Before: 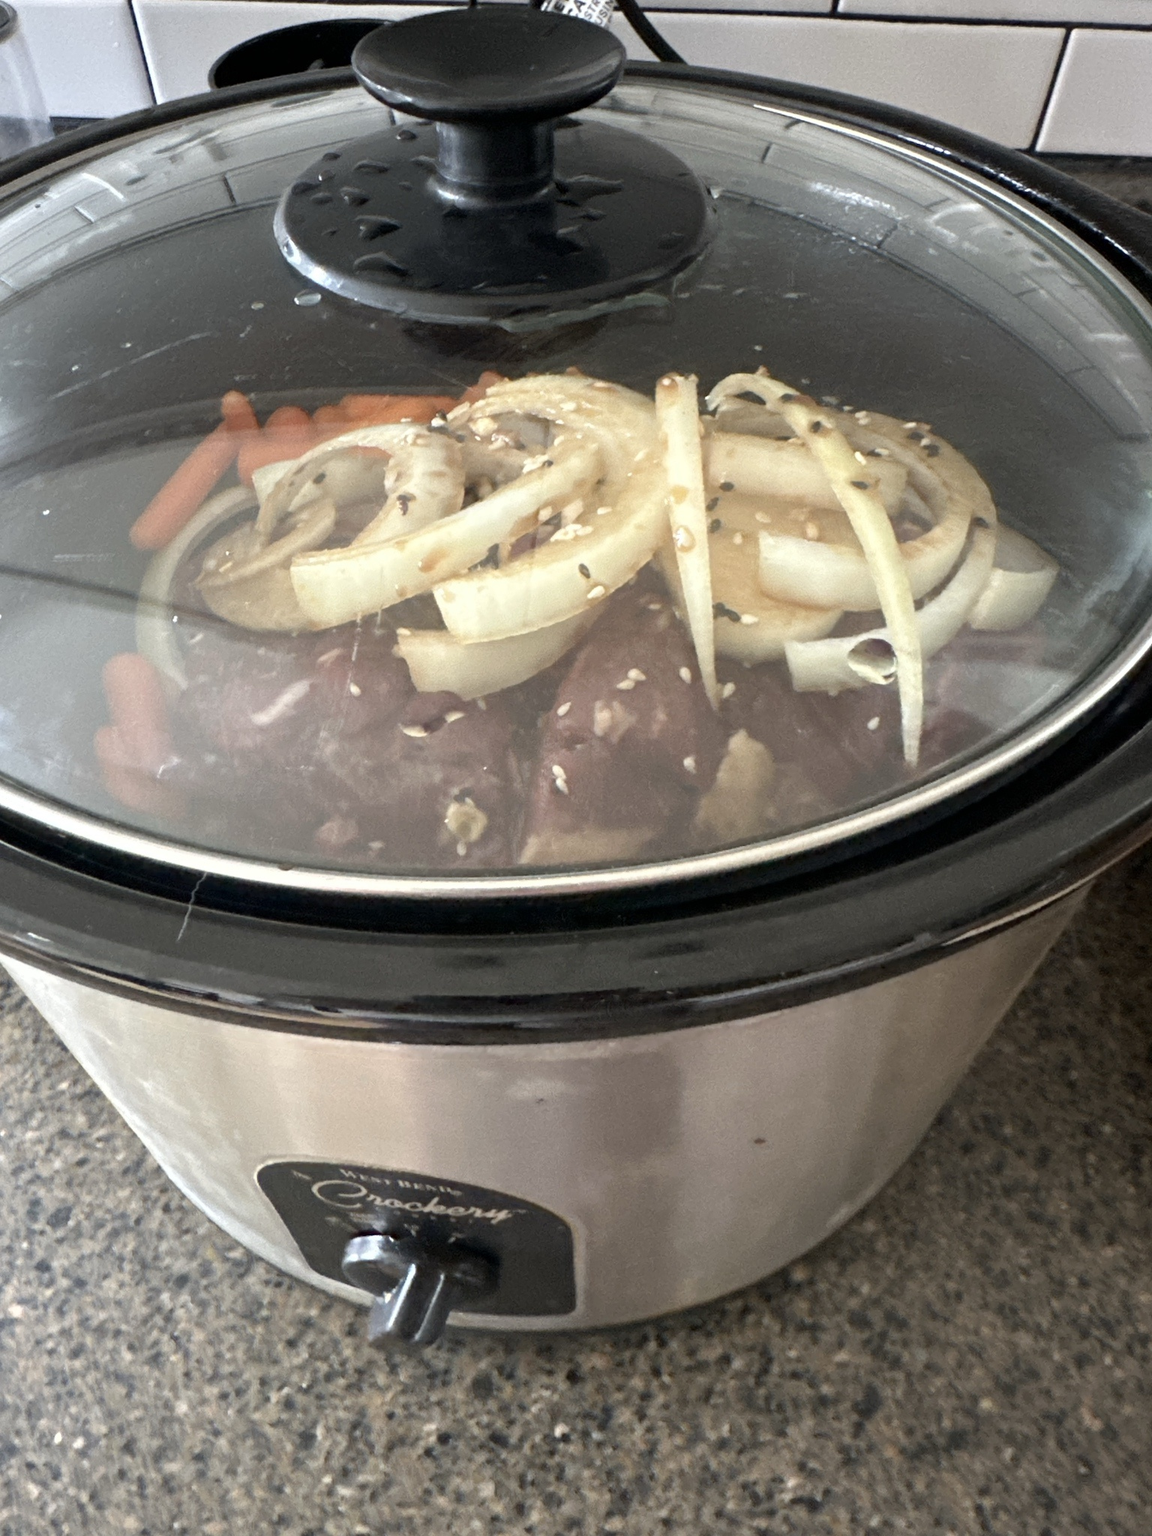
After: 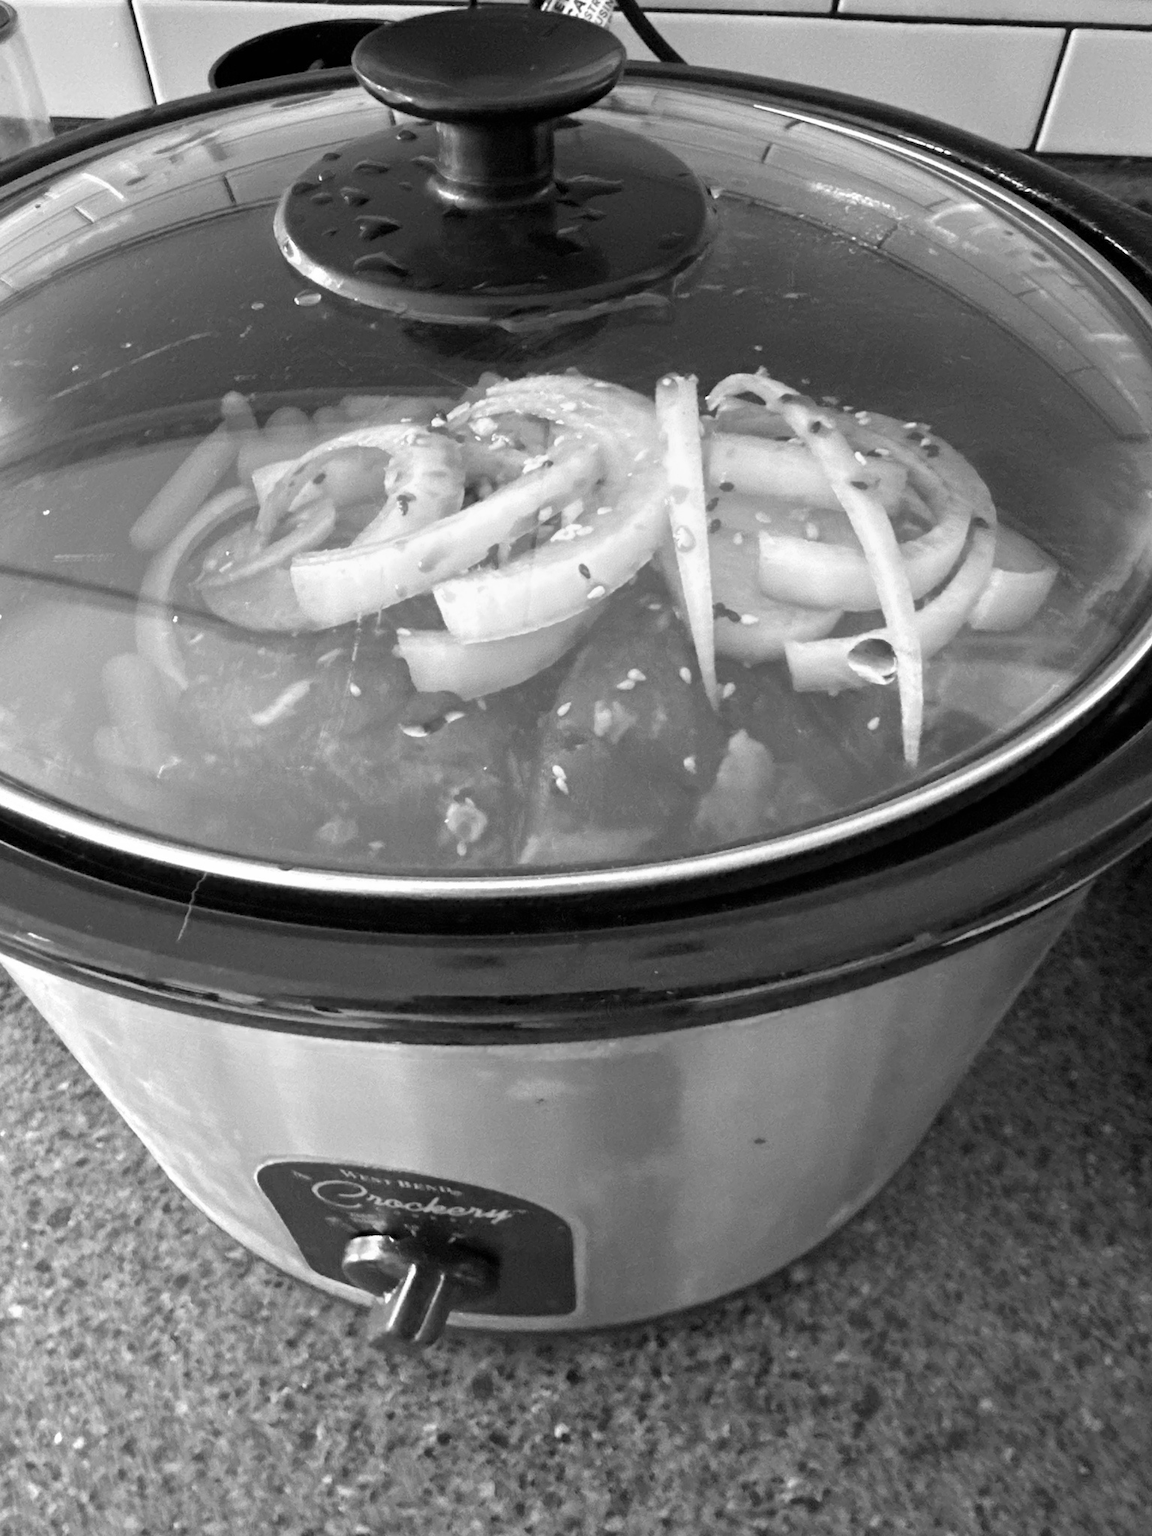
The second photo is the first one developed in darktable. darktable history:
color balance rgb: perceptual saturation grading › global saturation 20%, global vibrance 20%
monochrome: size 1
